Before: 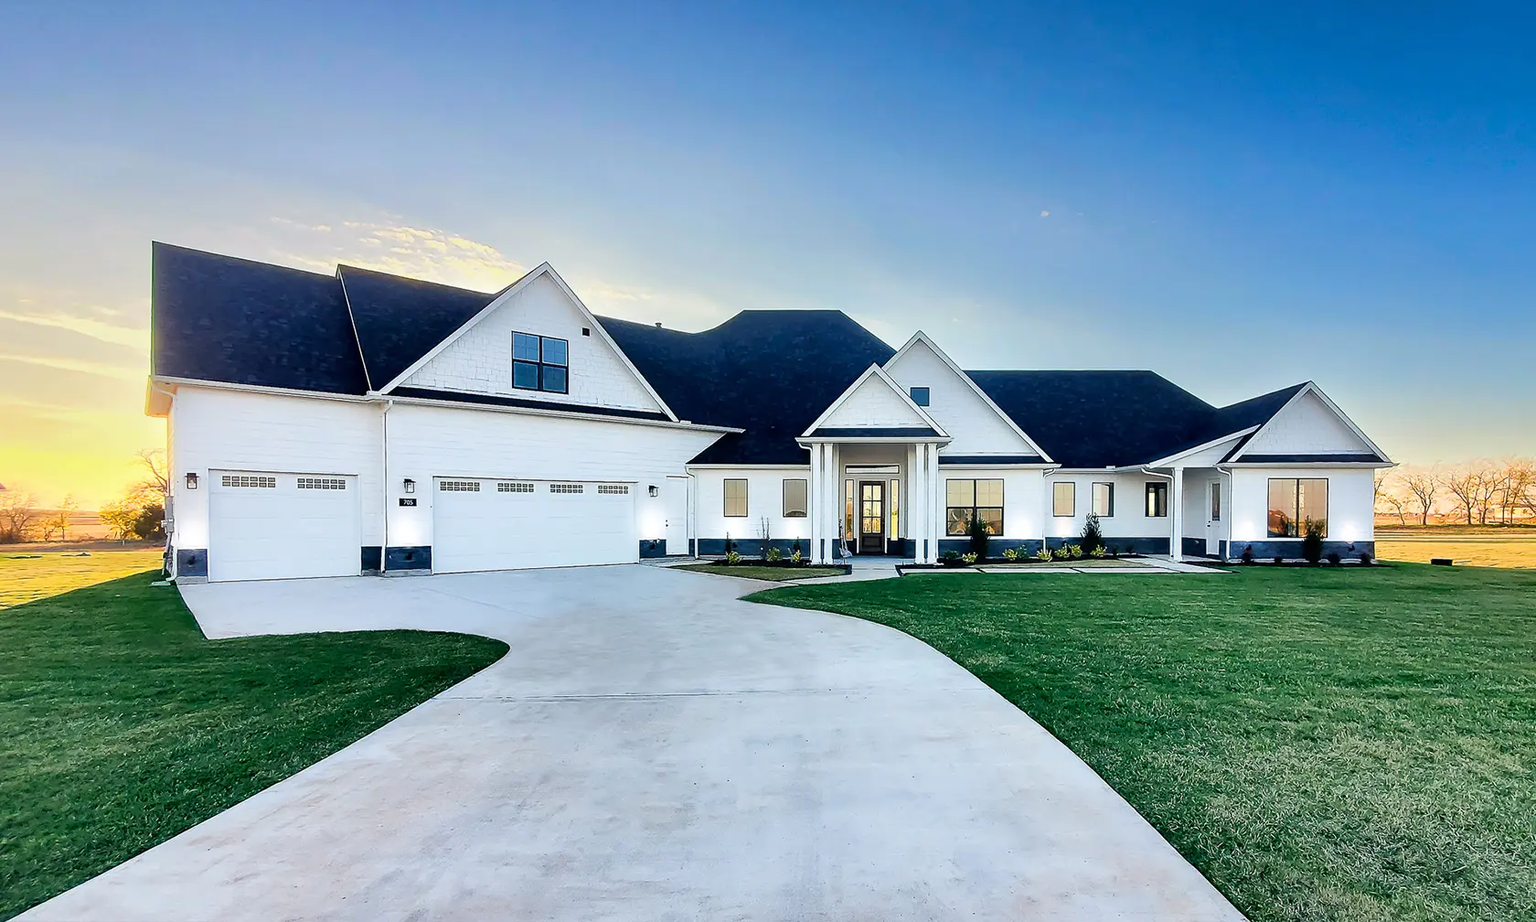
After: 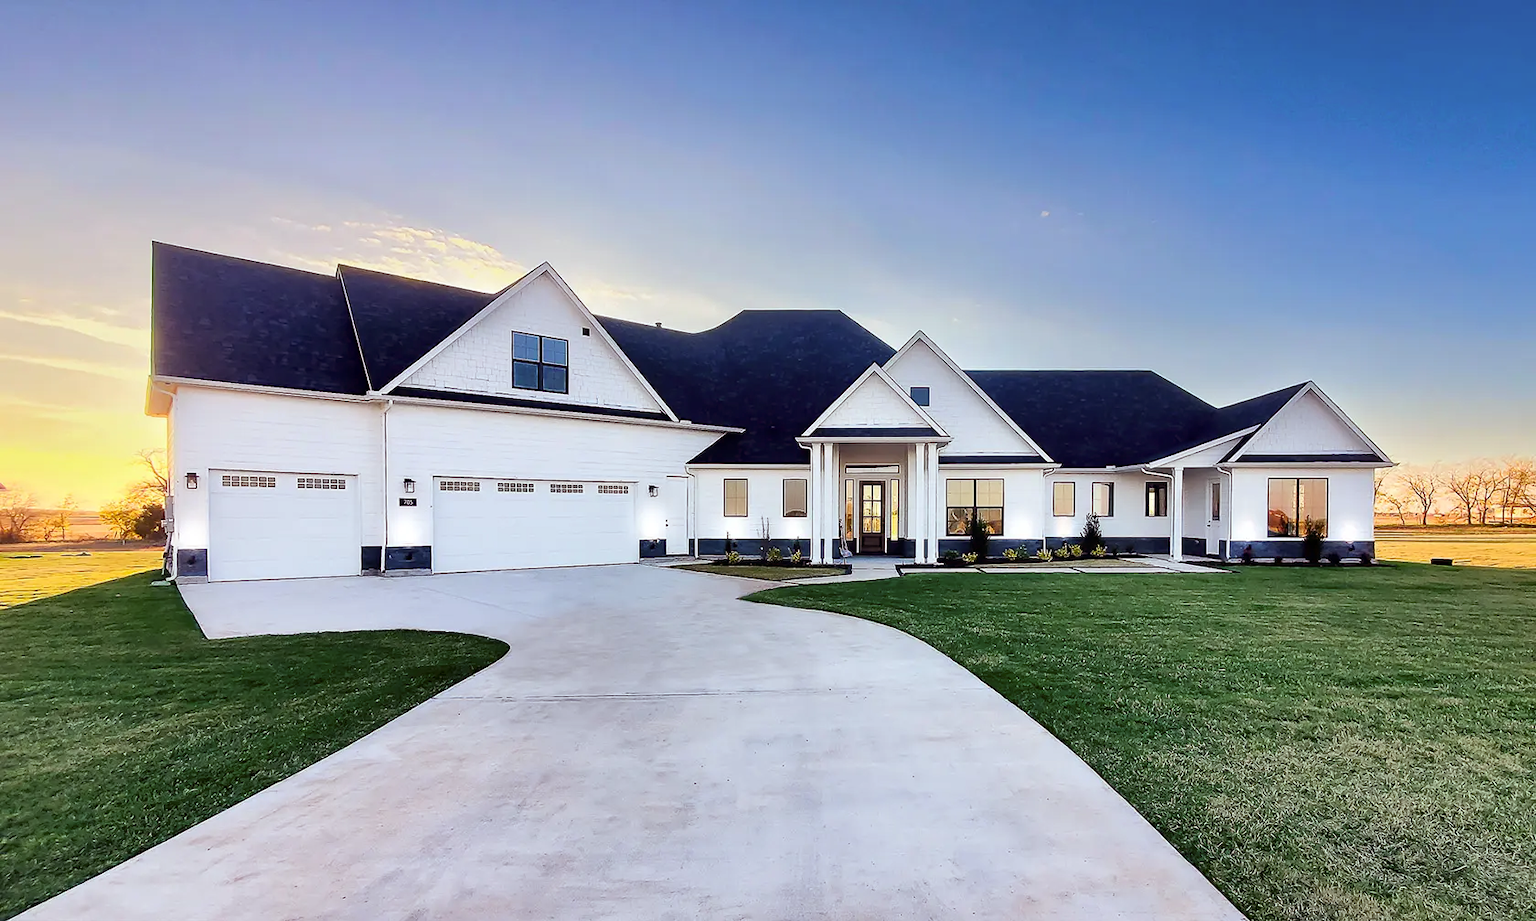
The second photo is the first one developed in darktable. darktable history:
contrast brightness saturation: contrast 0.03, brightness -0.04
rgb levels: mode RGB, independent channels, levels [[0, 0.474, 1], [0, 0.5, 1], [0, 0.5, 1]]
